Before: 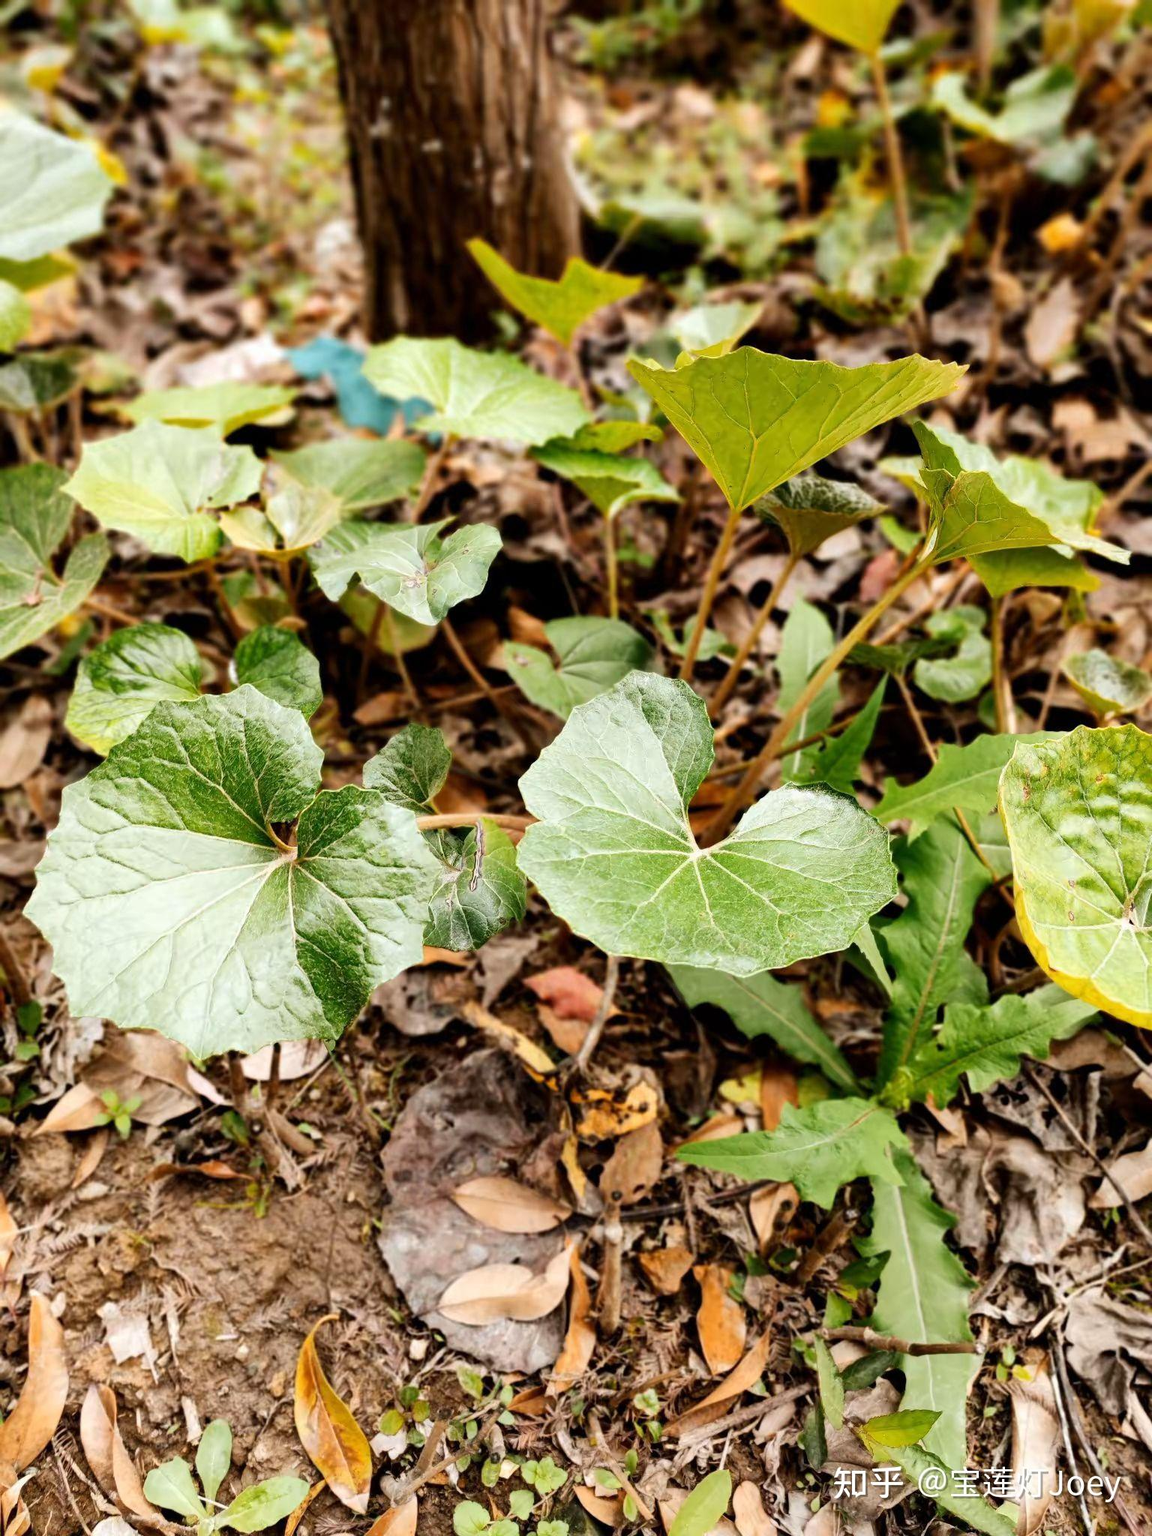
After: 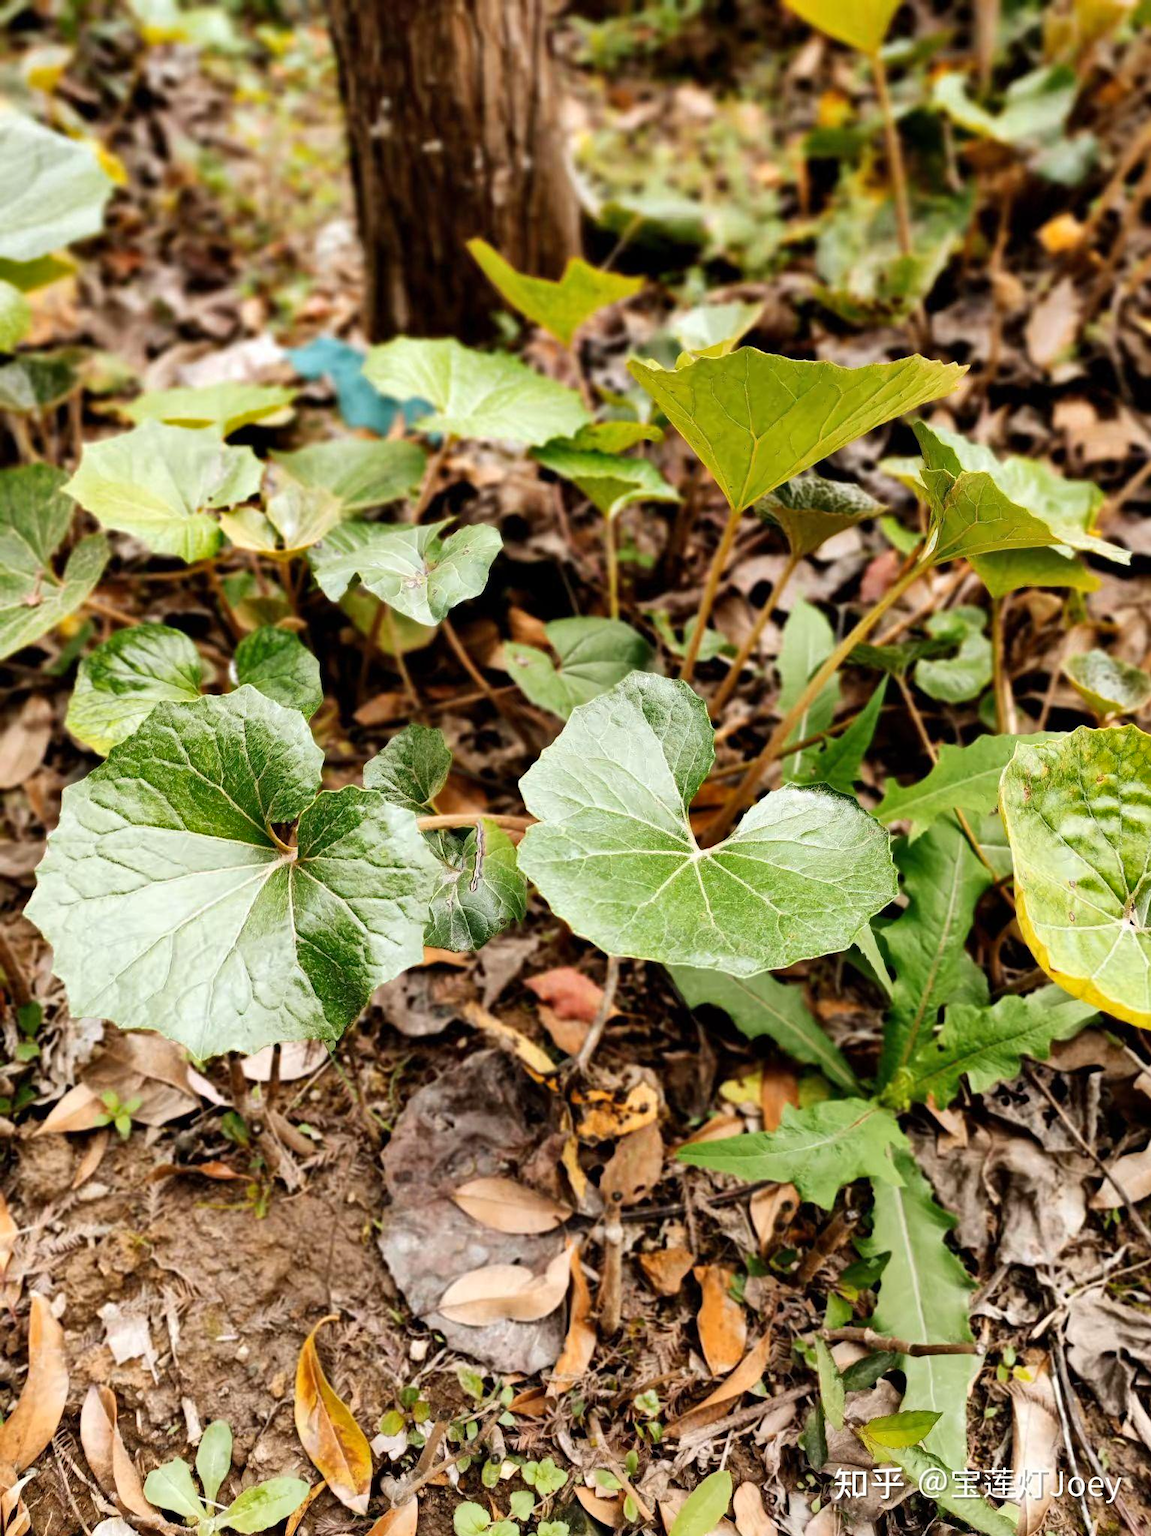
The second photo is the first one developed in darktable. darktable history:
shadows and highlights: low approximation 0.01, soften with gaussian
tone equalizer: on, module defaults
